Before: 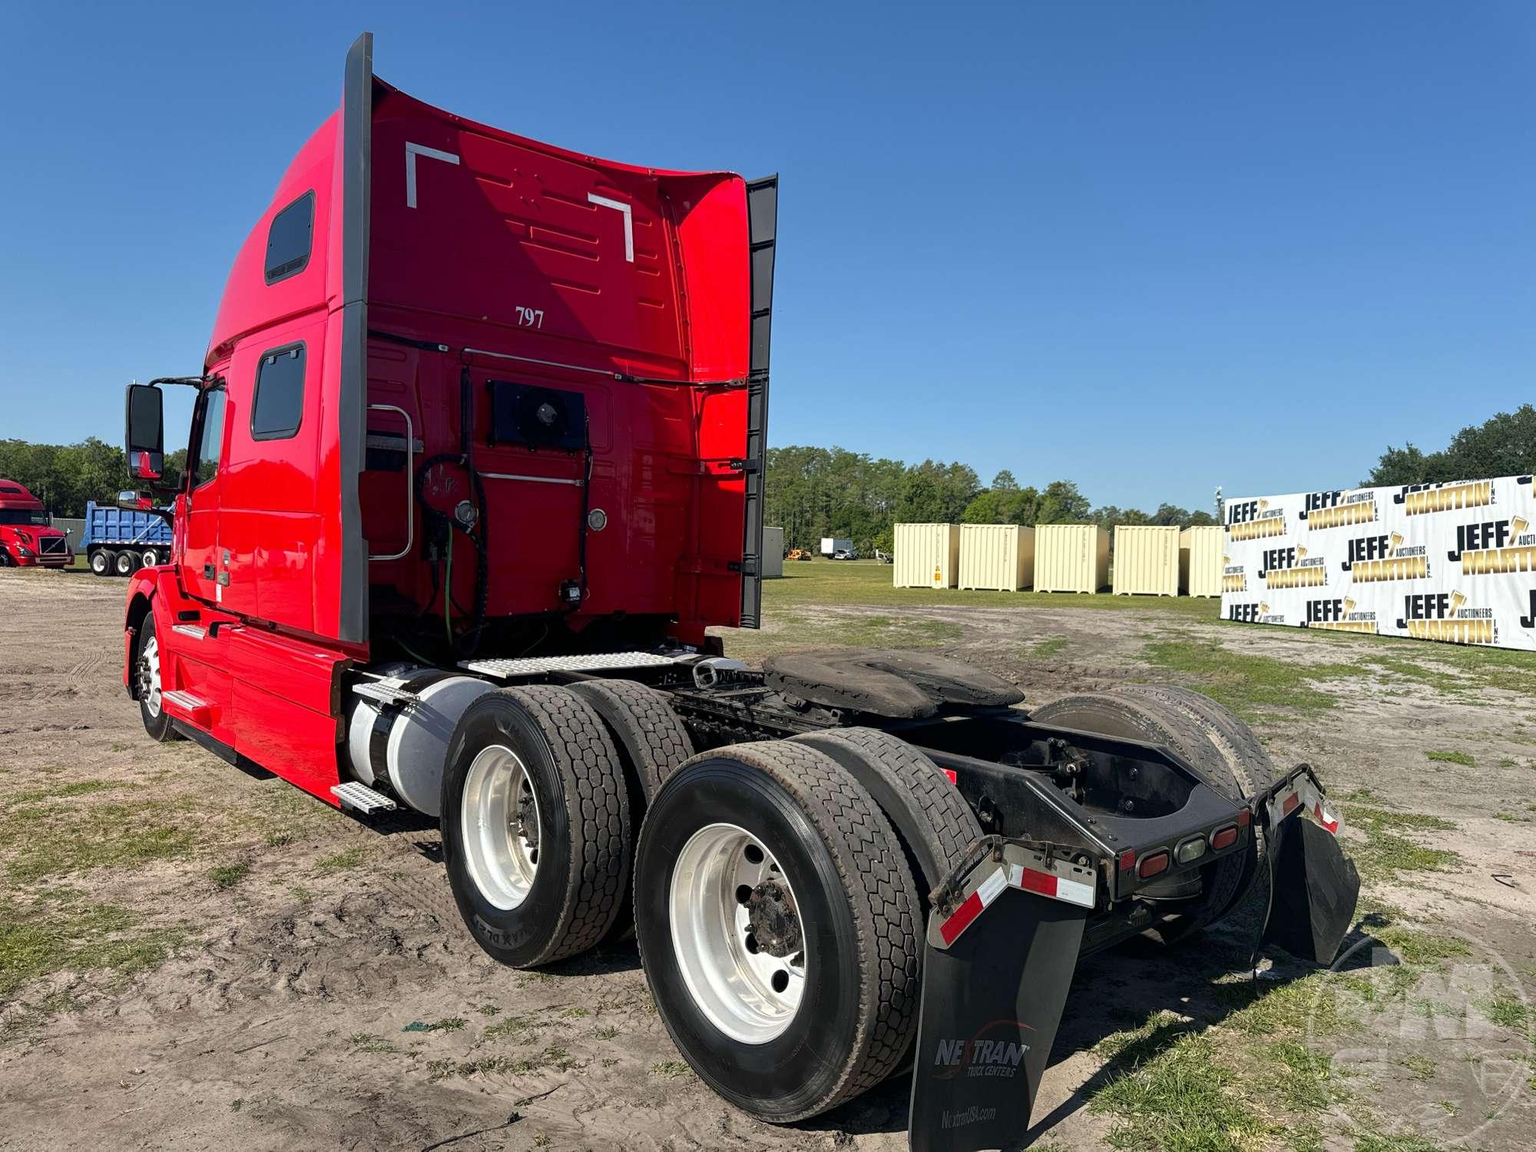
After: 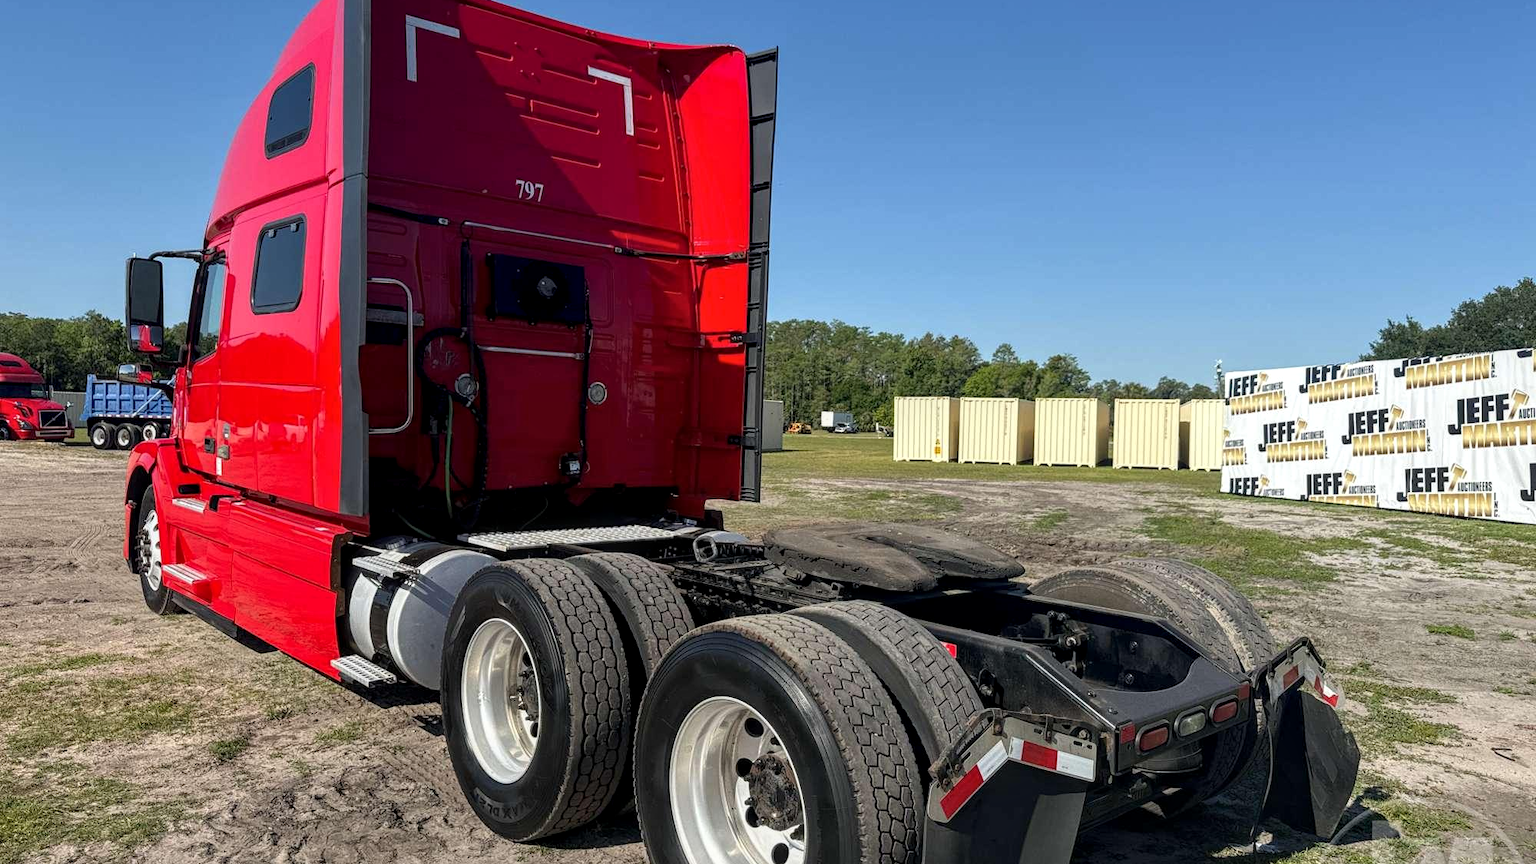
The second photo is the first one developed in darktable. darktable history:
crop: top 11.028%, bottom 13.921%
local contrast: on, module defaults
